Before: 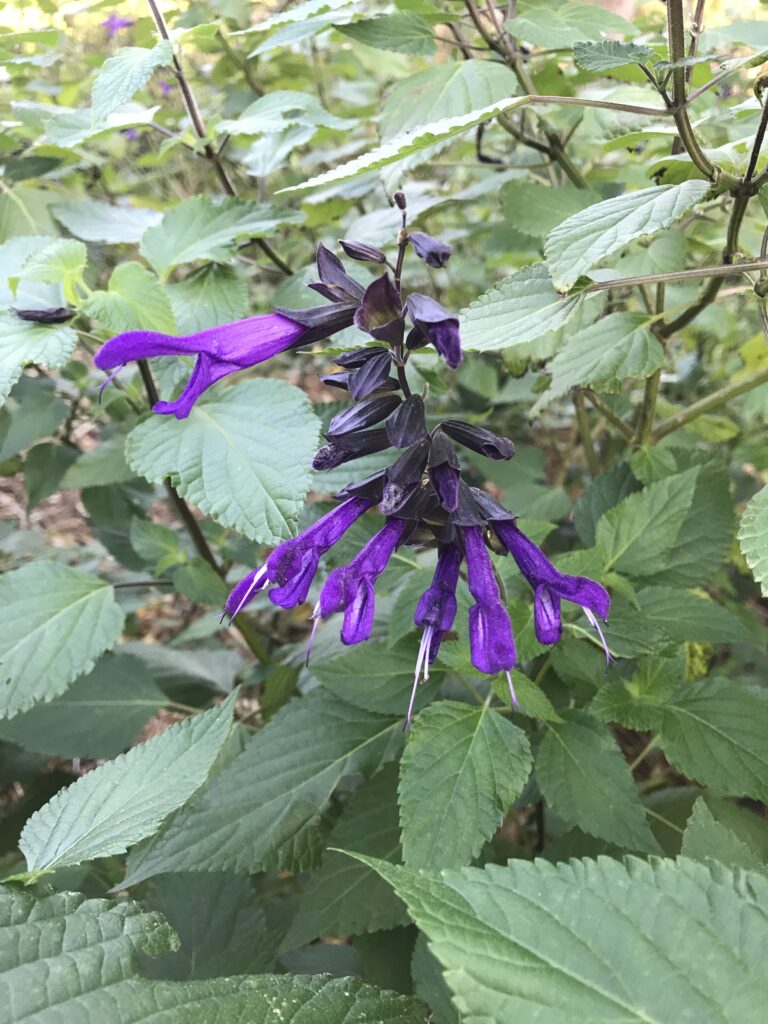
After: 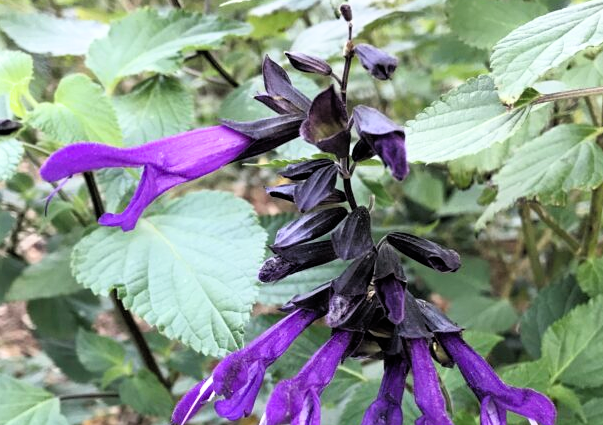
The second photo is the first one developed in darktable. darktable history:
filmic rgb: black relative exposure -3.64 EV, white relative exposure 2.44 EV, hardness 3.29
crop: left 7.036%, top 18.398%, right 14.379%, bottom 40.043%
rgb curve: curves: ch0 [(0, 0) (0.053, 0.068) (0.122, 0.128) (1, 1)]
